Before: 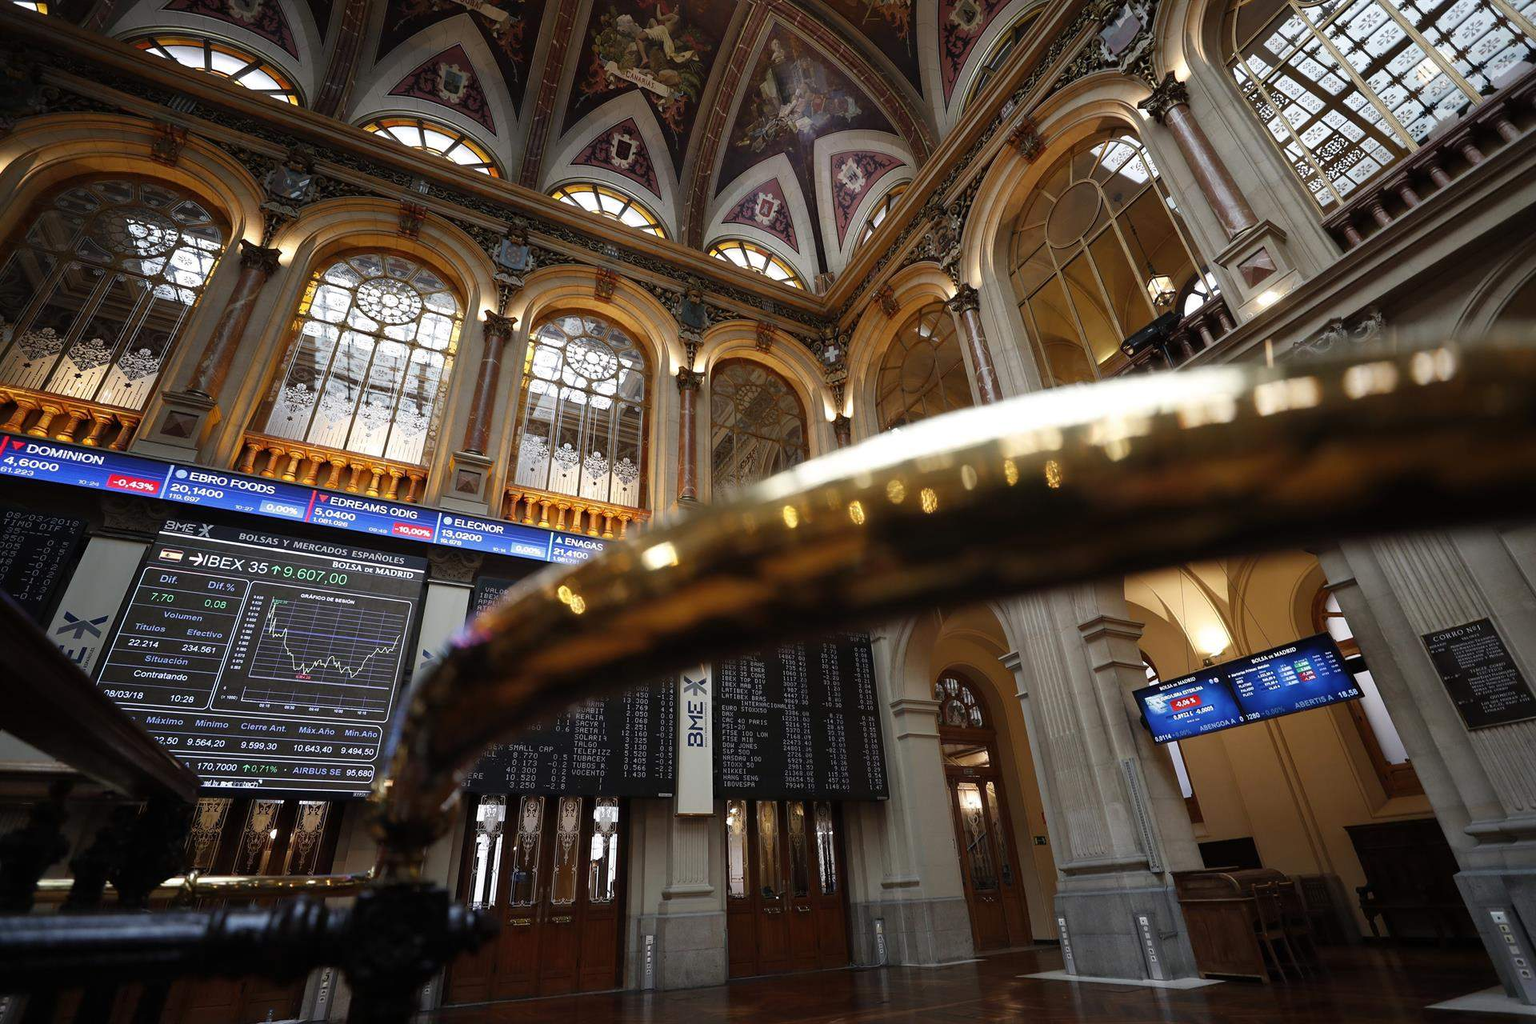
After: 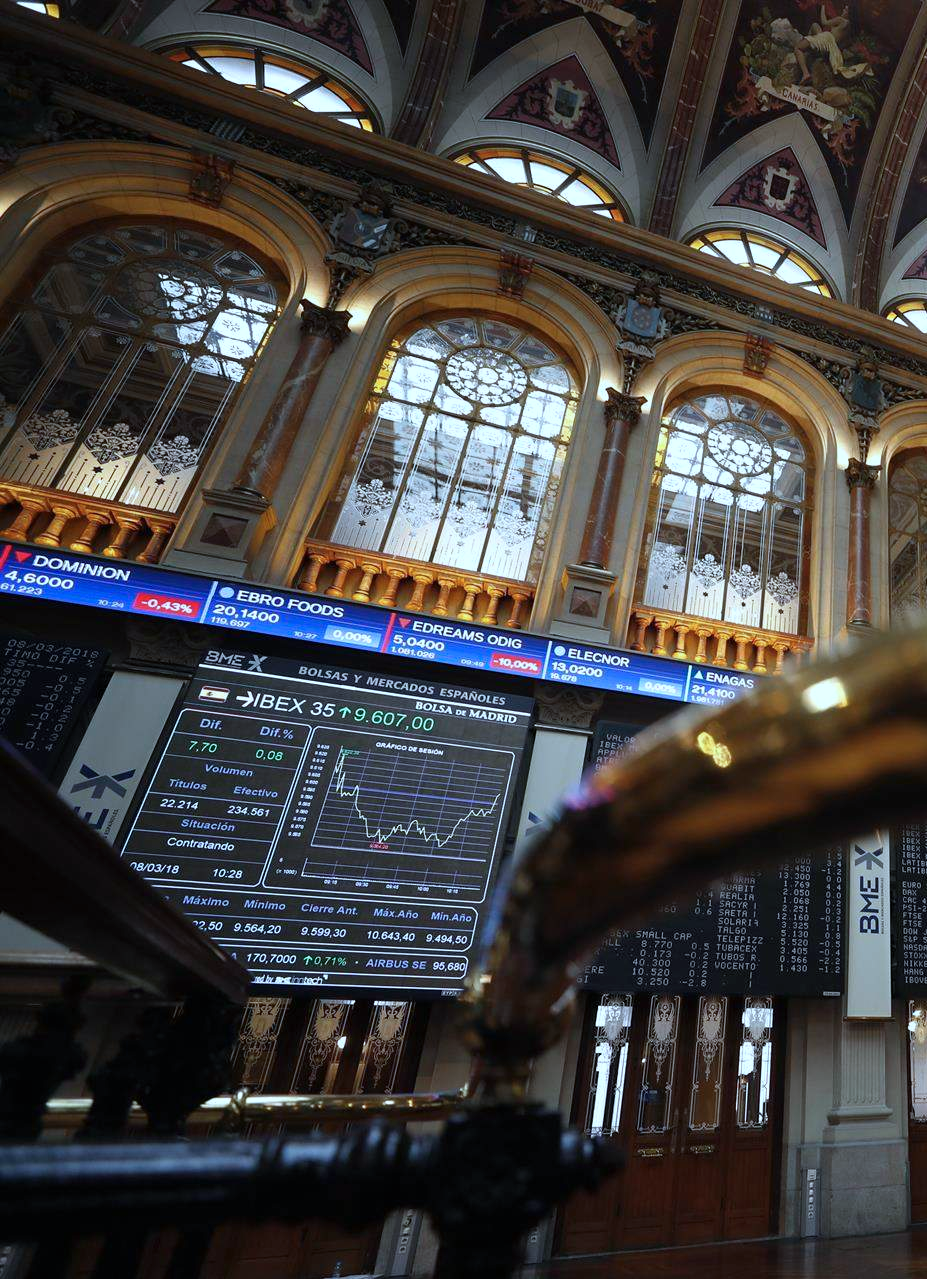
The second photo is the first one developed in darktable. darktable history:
crop and rotate: left 0.032%, top 0%, right 51.662%
tone equalizer: on, module defaults
color calibration: gray › normalize channels true, illuminant Planckian (black body), x 0.378, y 0.374, temperature 4042.83 K, gamut compression 0.015
